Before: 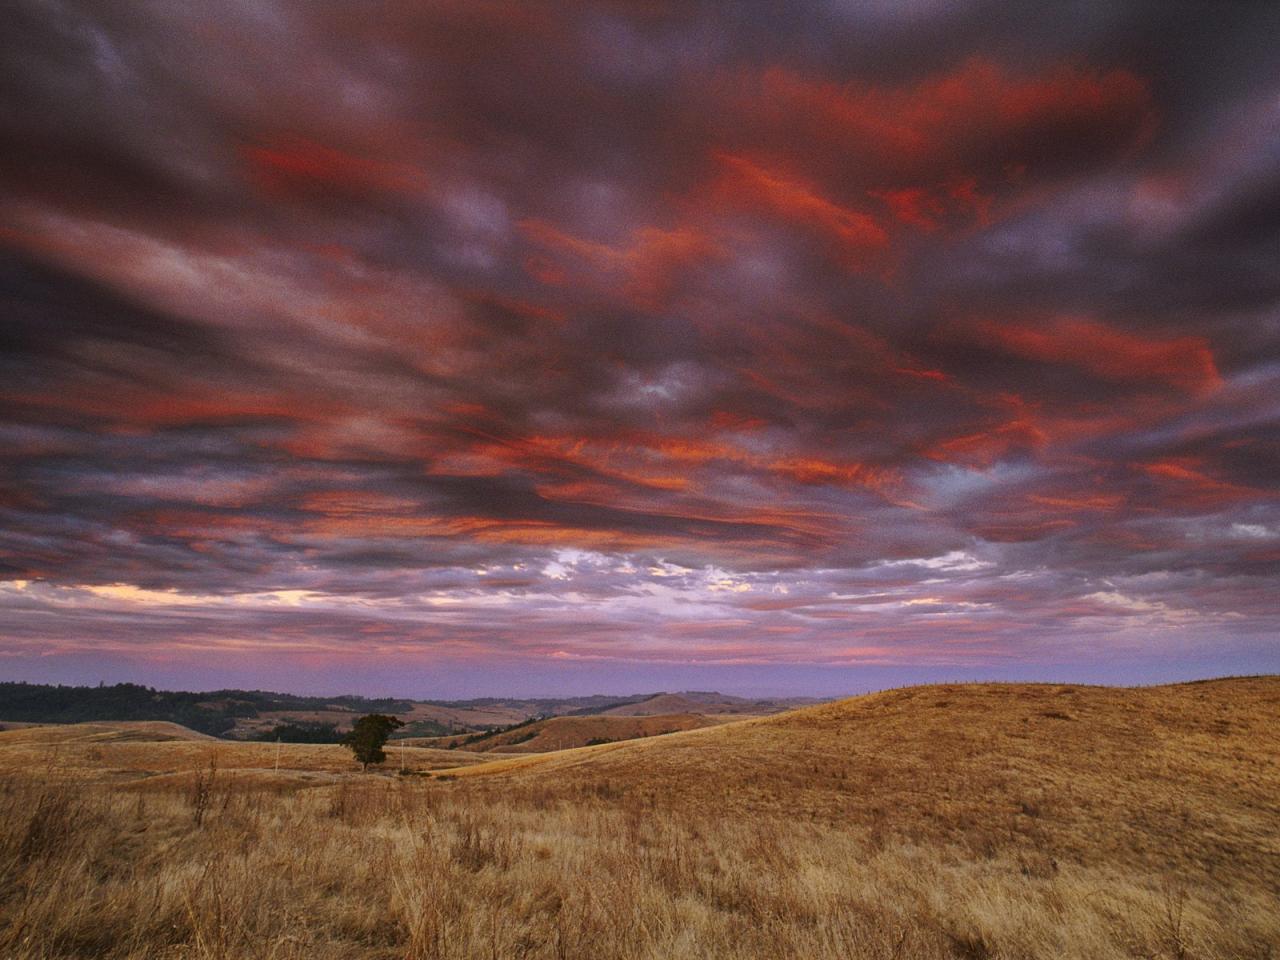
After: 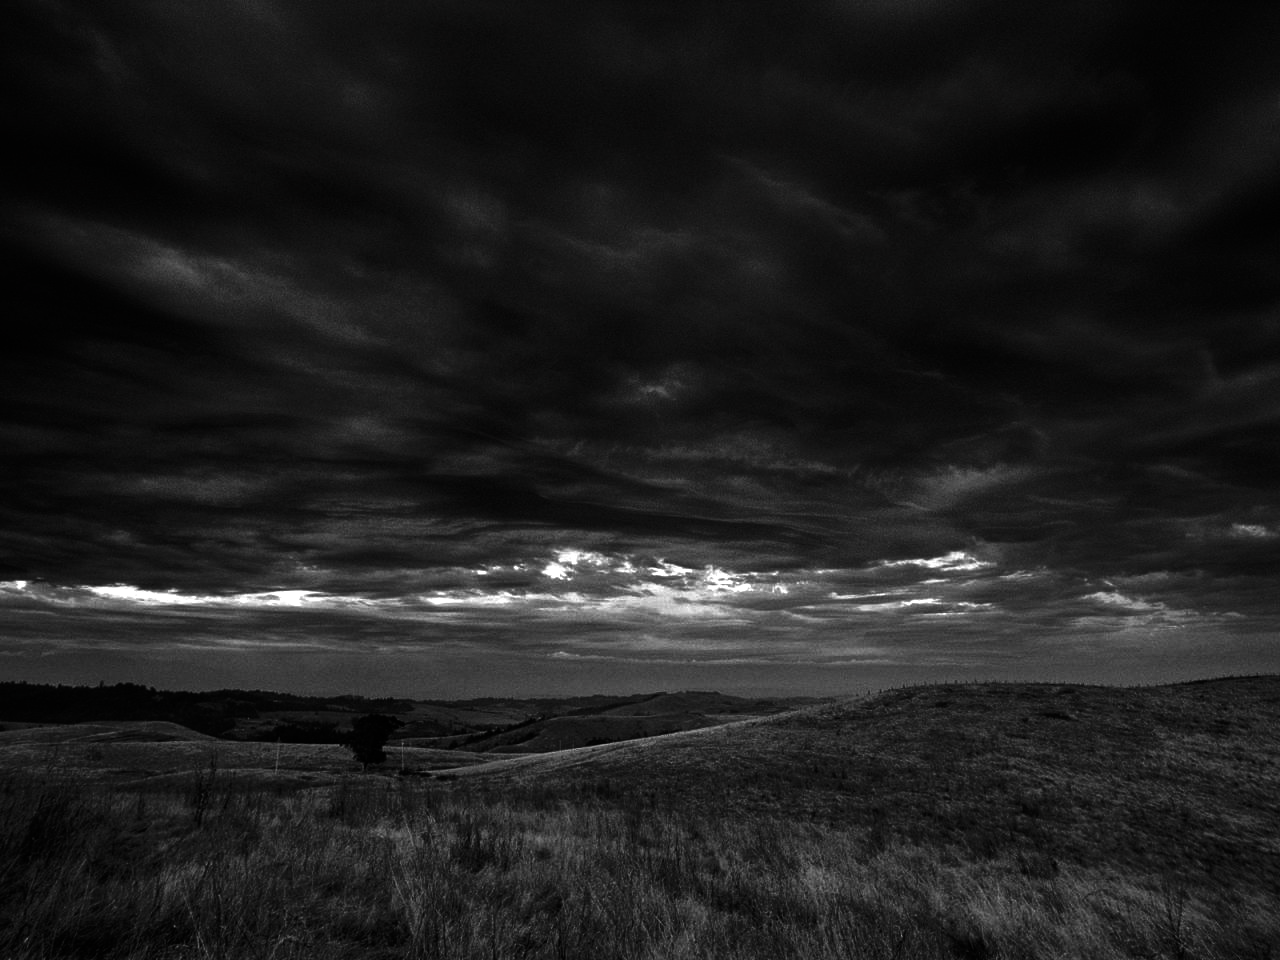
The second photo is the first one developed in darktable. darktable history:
exposure: black level correction 0, exposure 0.698 EV, compensate highlight preservation false
contrast brightness saturation: contrast 0.025, brightness -0.988, saturation -0.997
